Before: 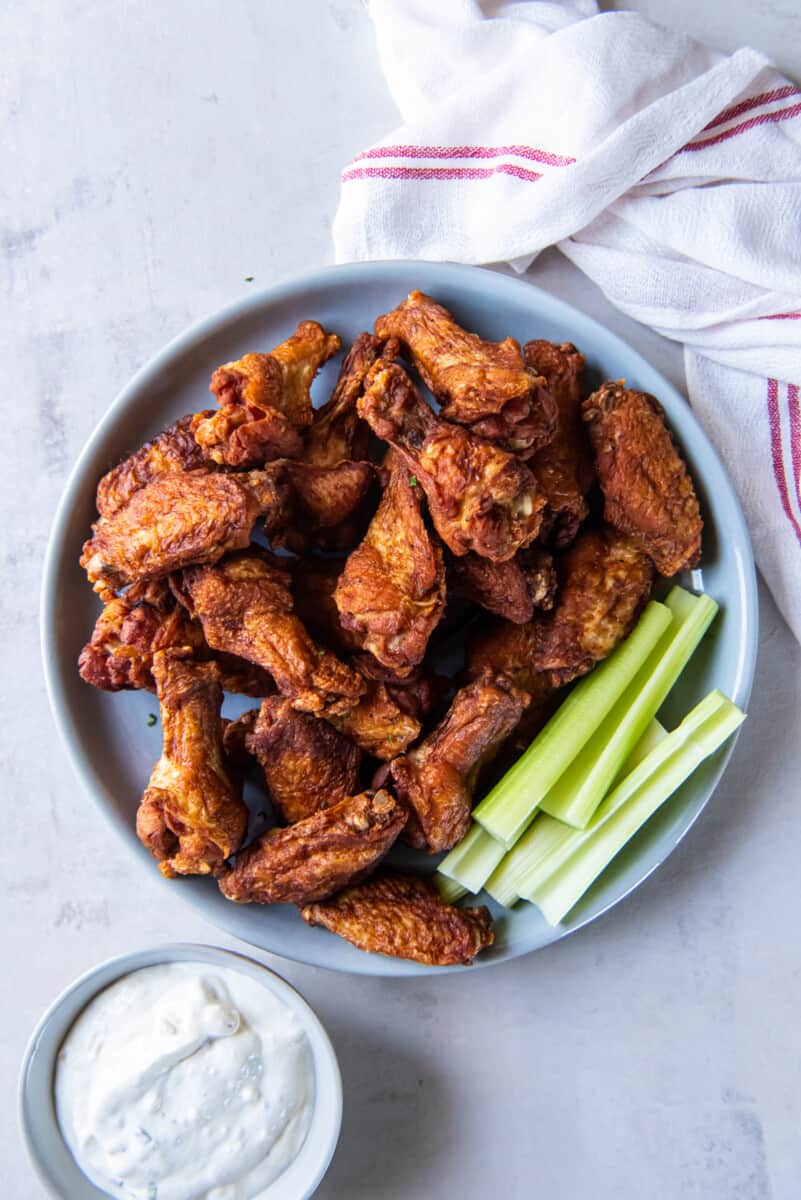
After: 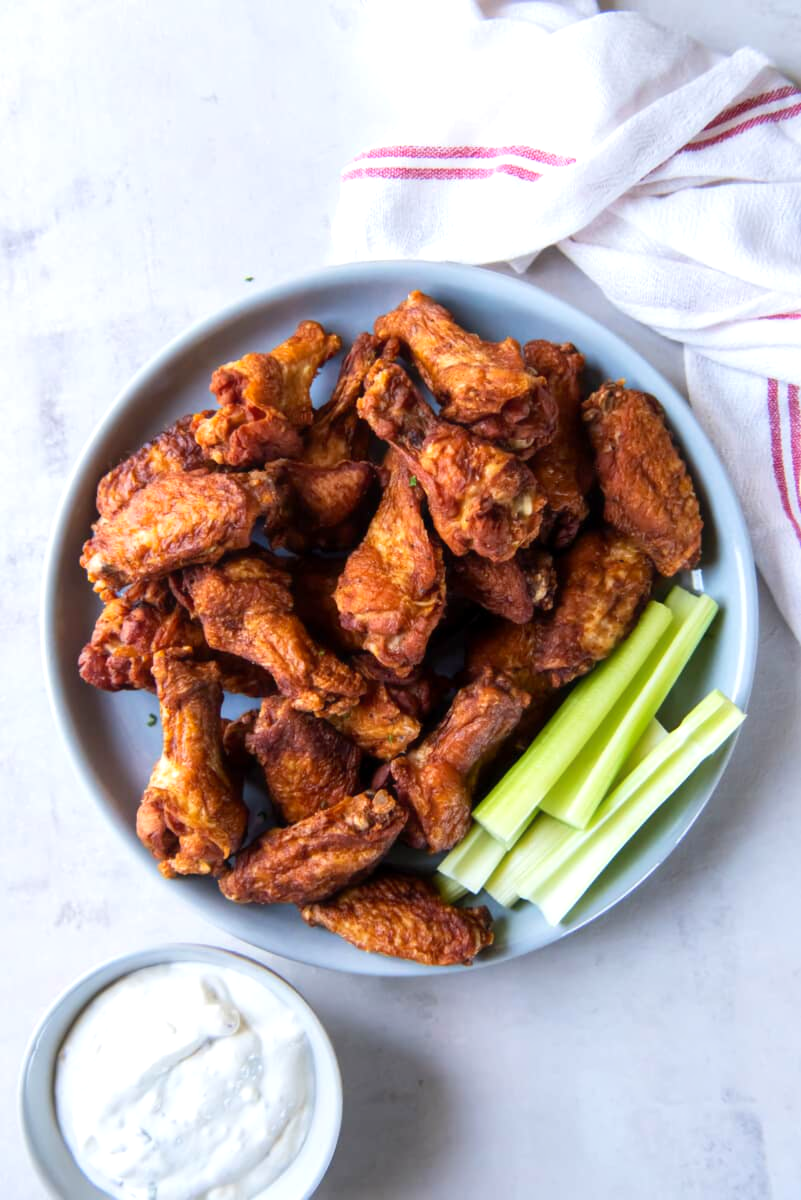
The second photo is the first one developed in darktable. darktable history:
exposure: black level correction 0.001, exposure 0.3 EV, compensate highlight preservation false
contrast equalizer: octaves 7, y [[0.502, 0.505, 0.512, 0.529, 0.564, 0.588], [0.5 ×6], [0.502, 0.505, 0.512, 0.529, 0.564, 0.588], [0, 0.001, 0.001, 0.004, 0.008, 0.011], [0, 0.001, 0.001, 0.004, 0.008, 0.011]], mix -1
